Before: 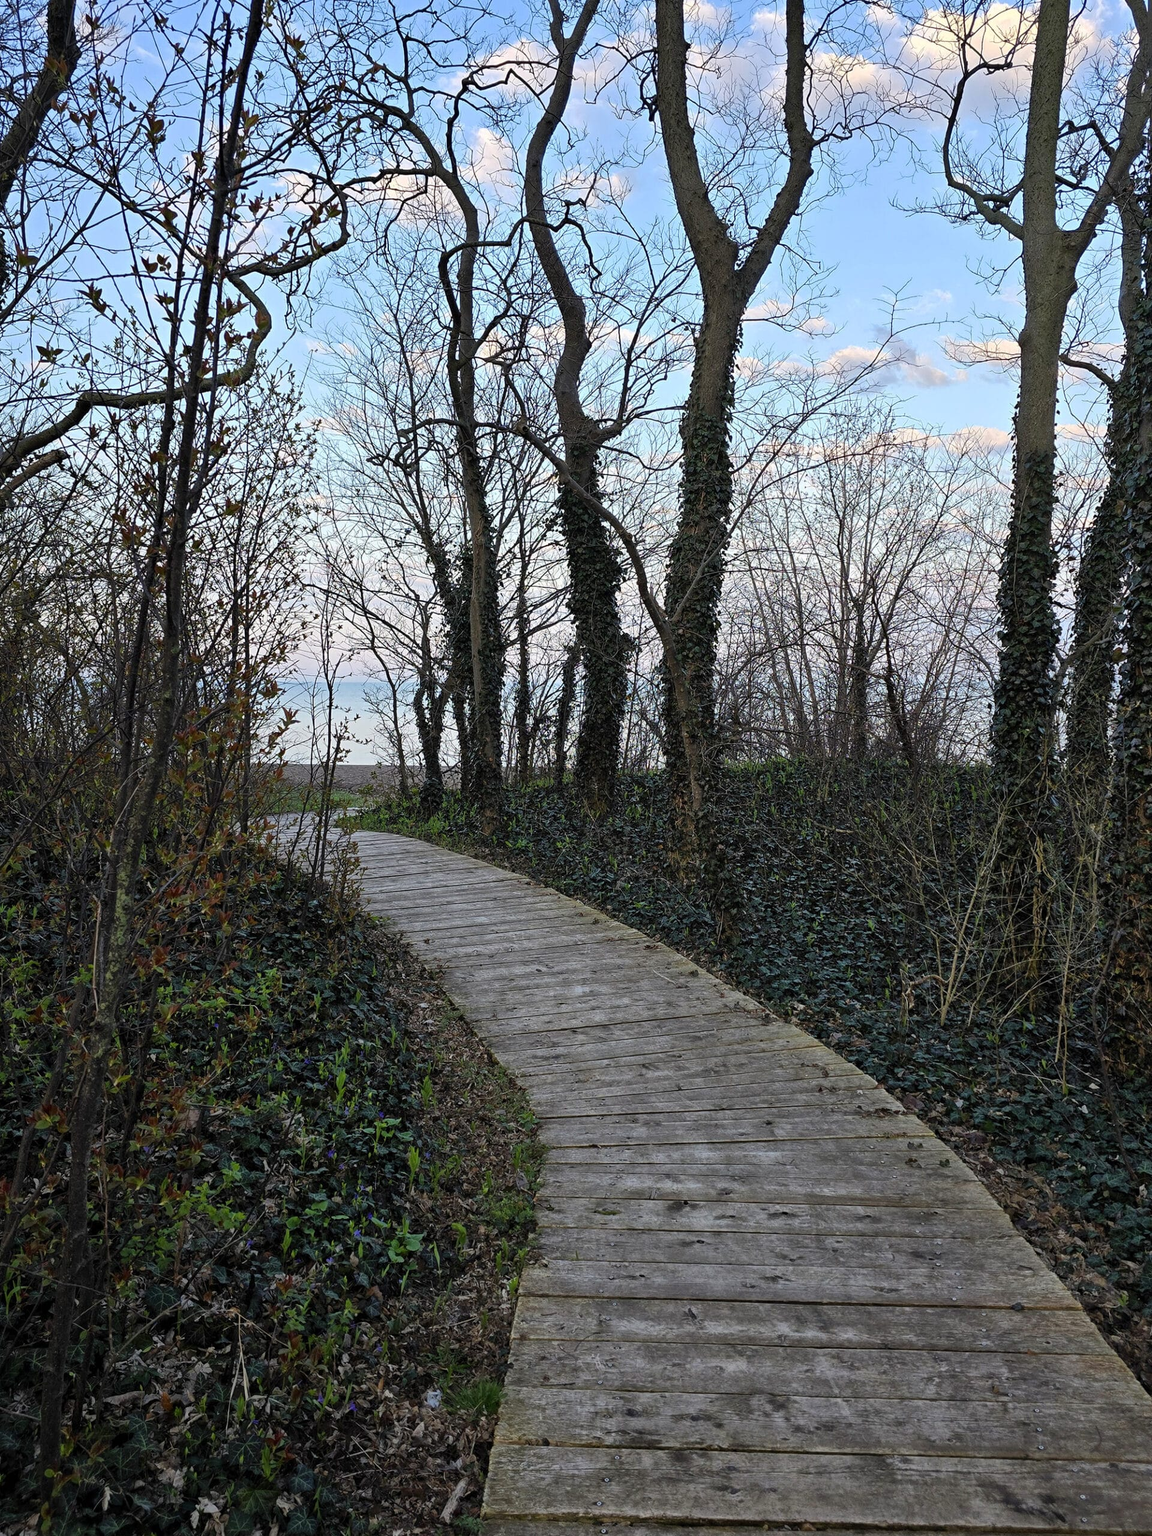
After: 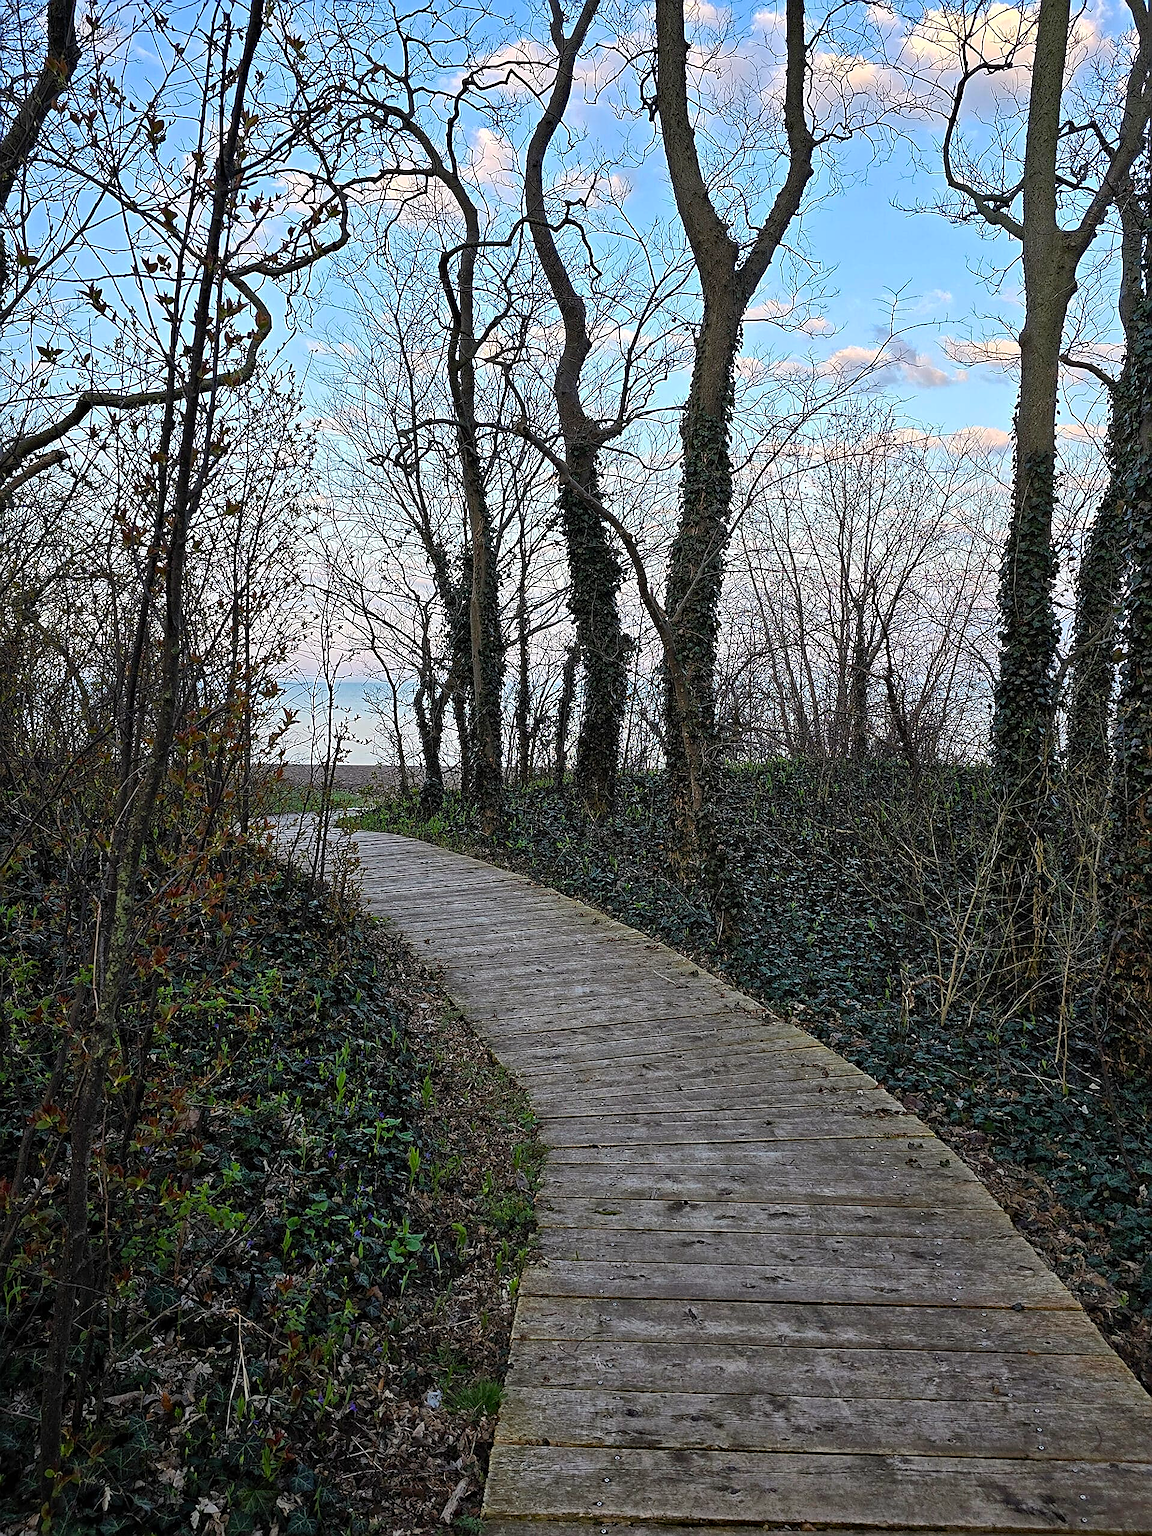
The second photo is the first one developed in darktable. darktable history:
haze removal: compatibility mode true, adaptive false
sharpen: radius 1.374, amount 1.252, threshold 0.689
